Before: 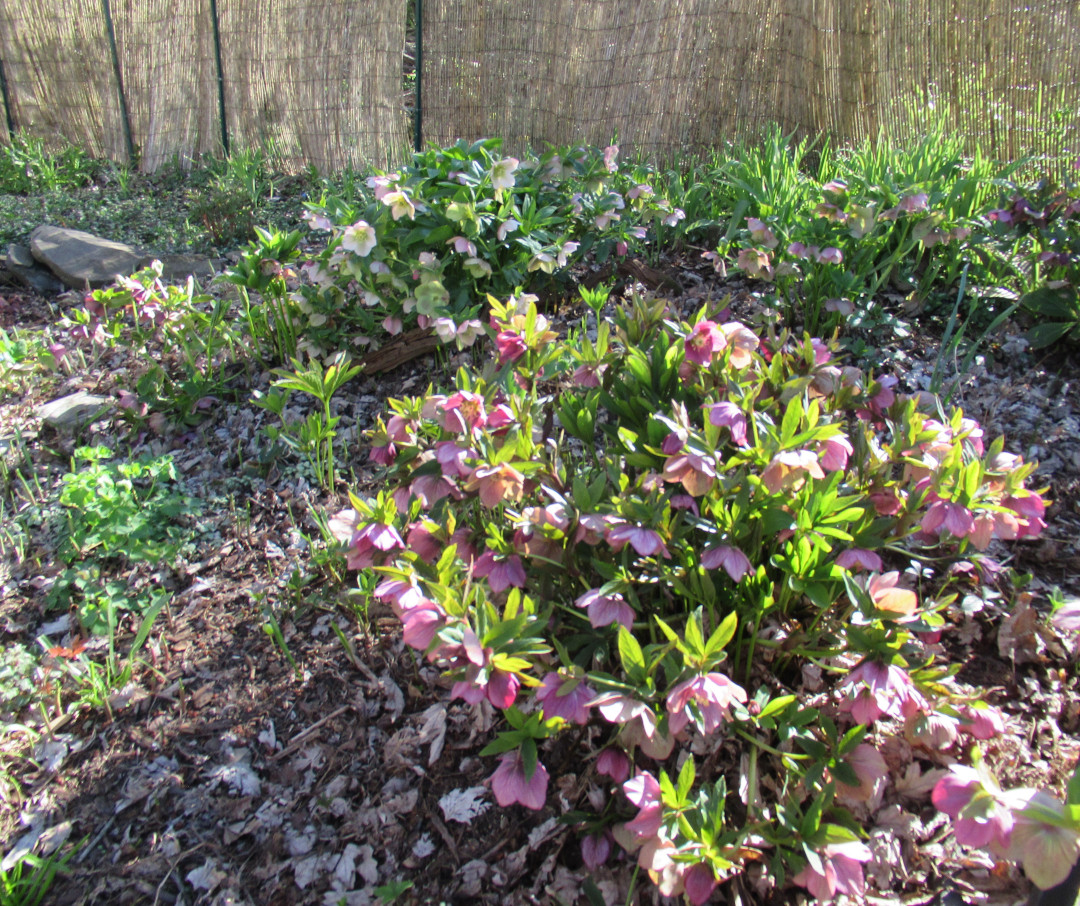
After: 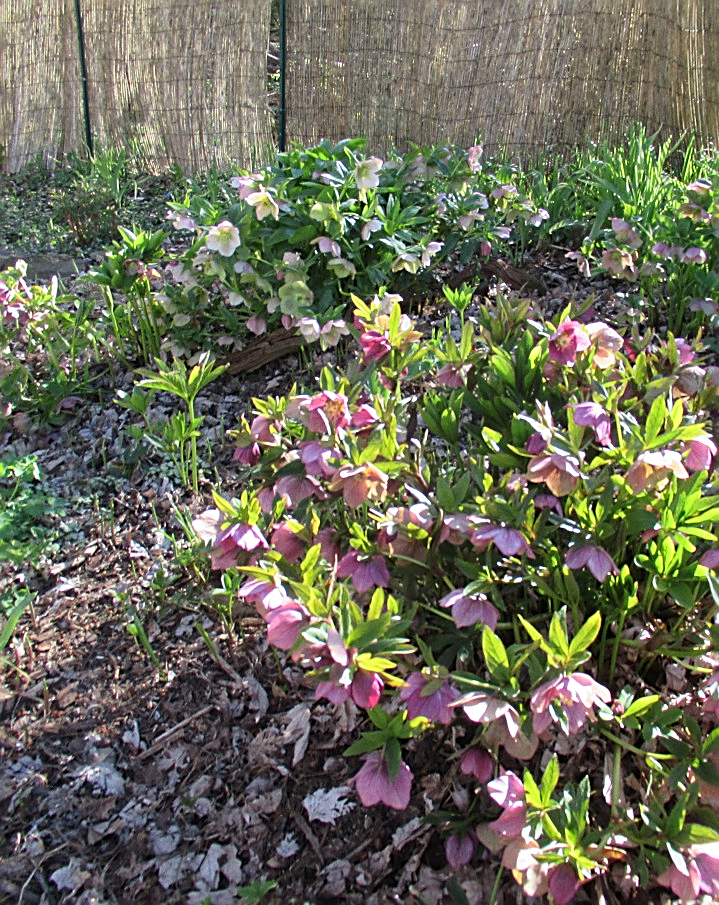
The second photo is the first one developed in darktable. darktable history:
grain: coarseness 0.09 ISO, strength 16.61%
sharpen: amount 0.75
crop and rotate: left 12.673%, right 20.66%
